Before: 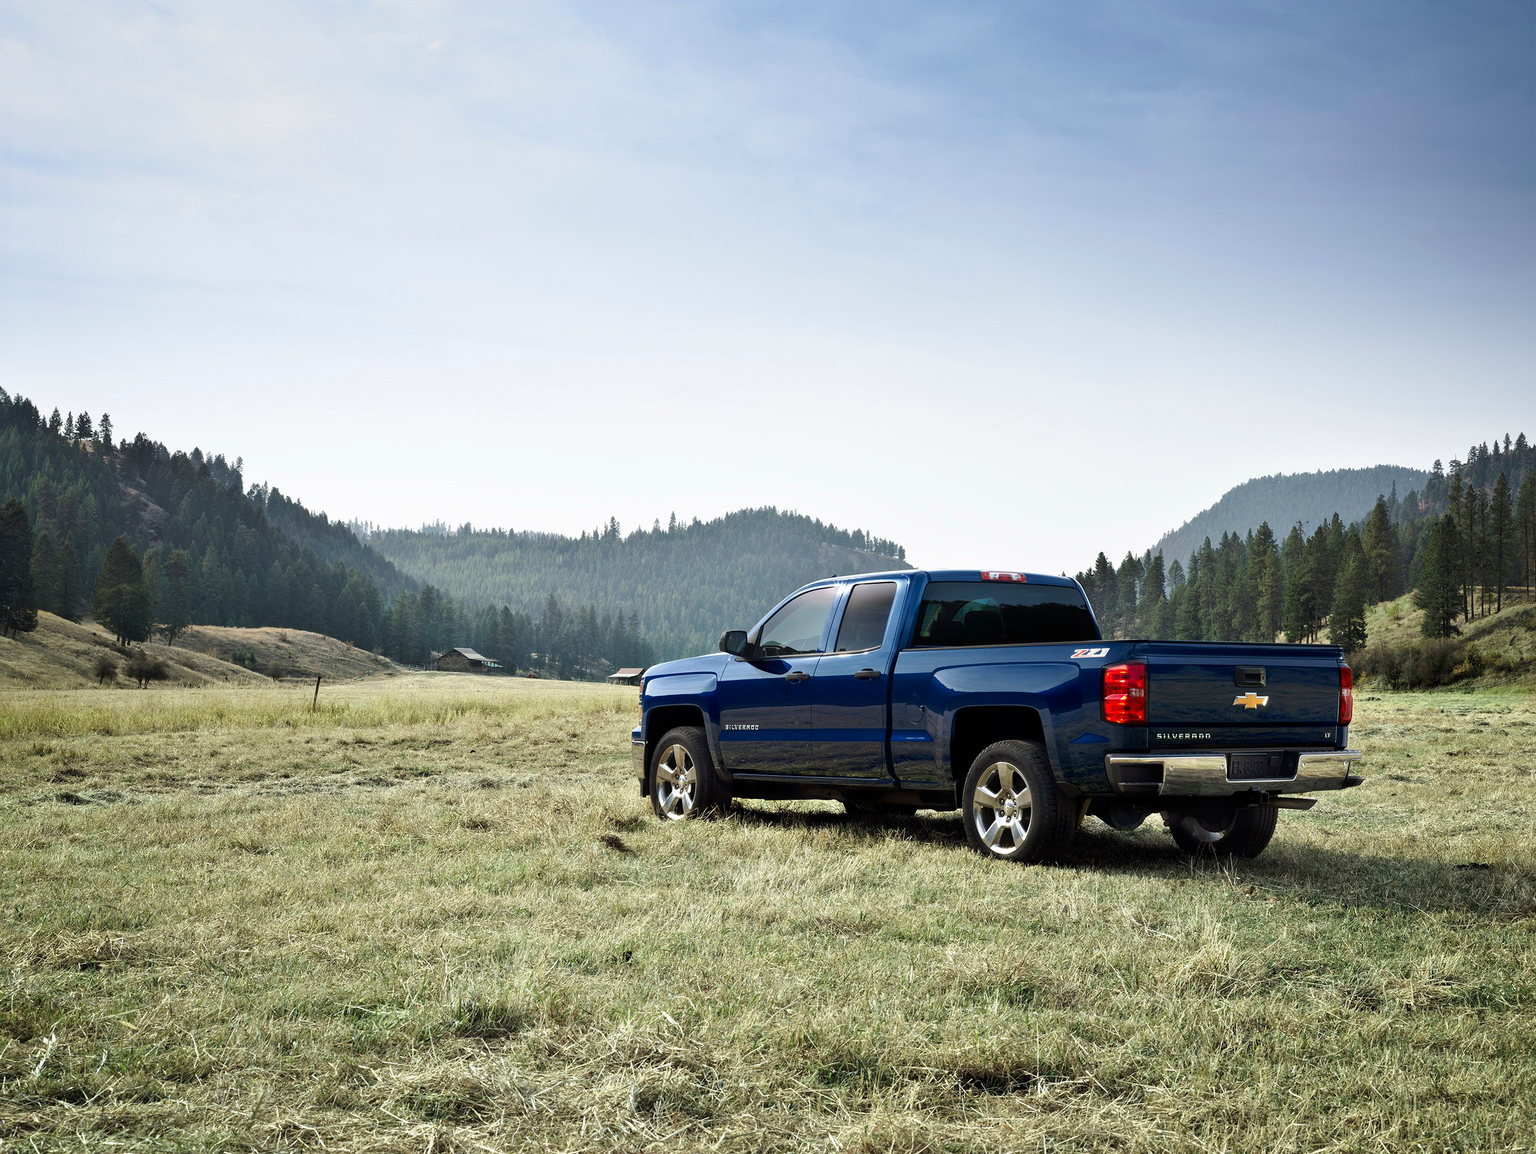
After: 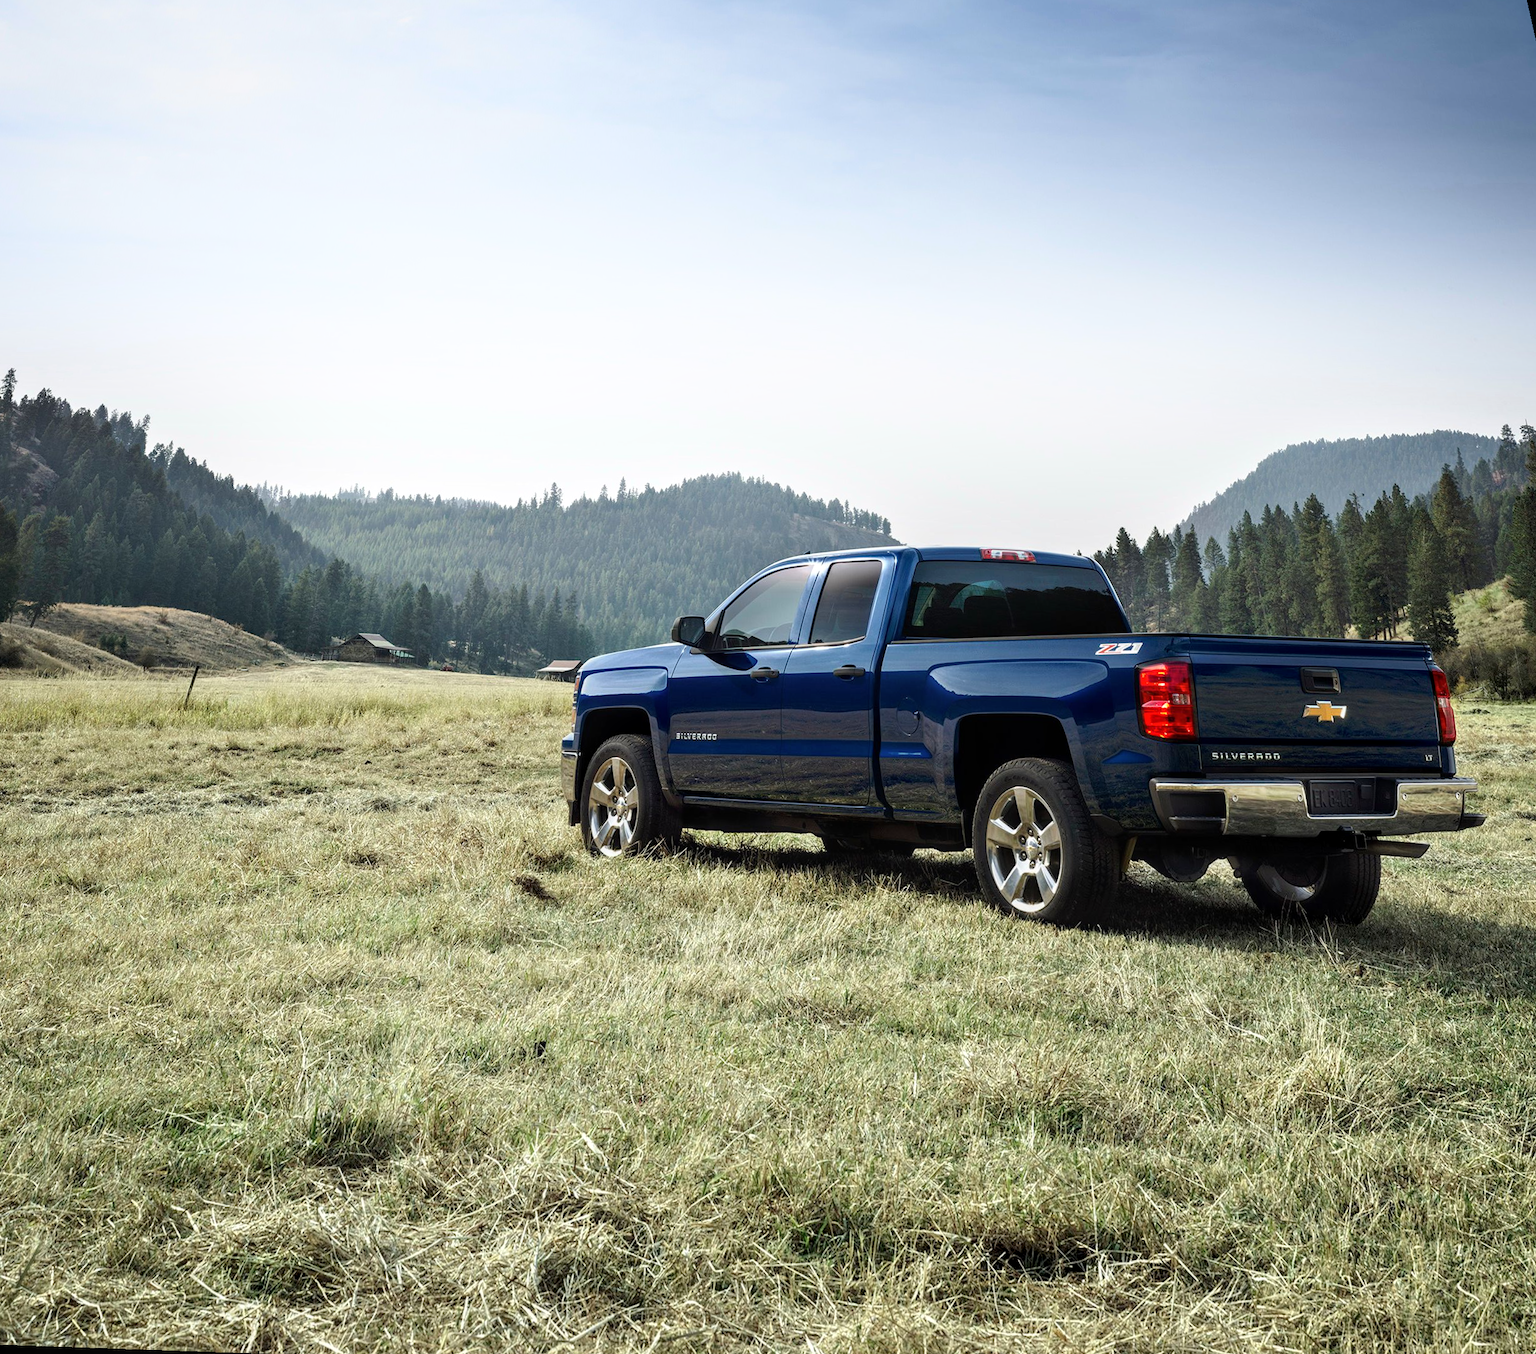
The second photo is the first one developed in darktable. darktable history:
rotate and perspective: rotation 0.72°, lens shift (vertical) -0.352, lens shift (horizontal) -0.051, crop left 0.152, crop right 0.859, crop top 0.019, crop bottom 0.964
shadows and highlights: shadows -24.28, highlights 49.77, soften with gaussian
local contrast: on, module defaults
